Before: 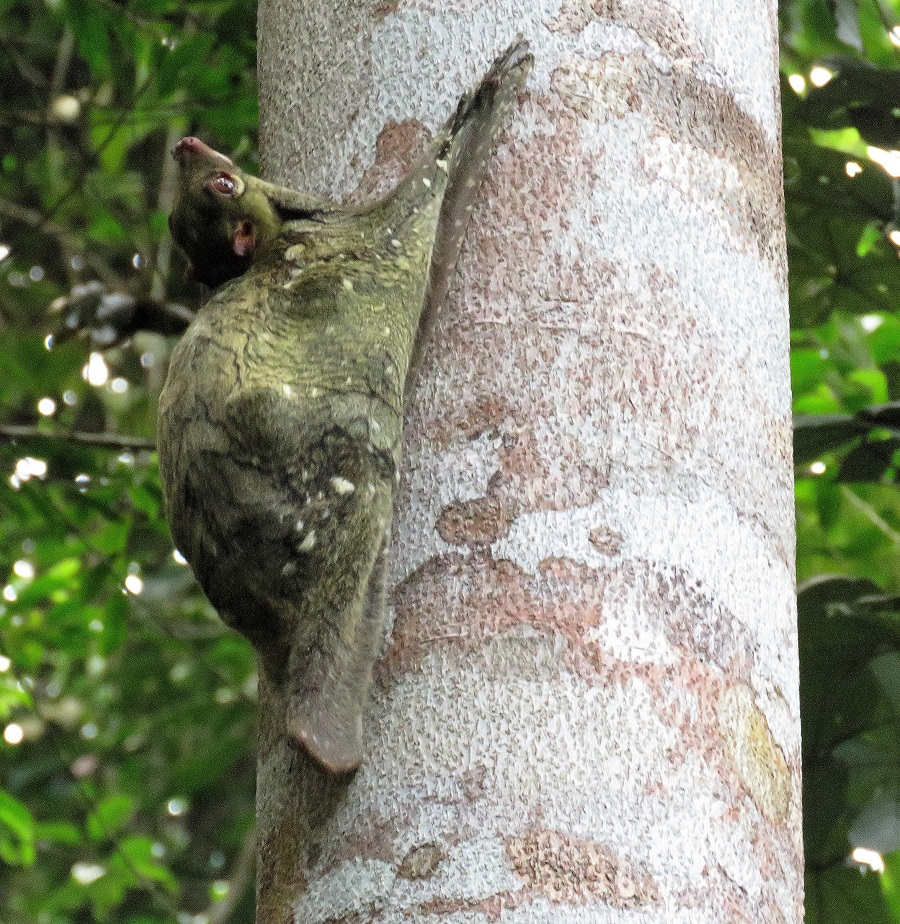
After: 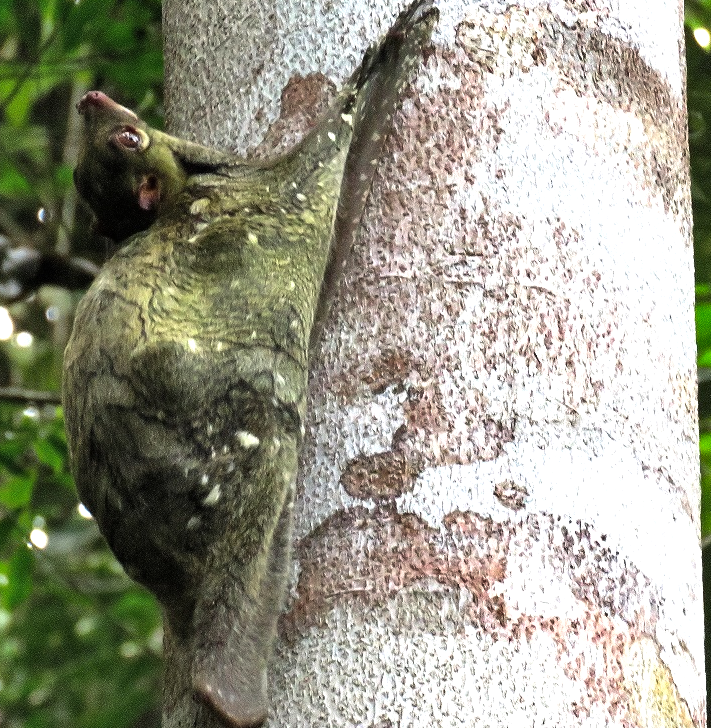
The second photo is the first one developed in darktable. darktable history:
crop and rotate: left 10.588%, top 4.997%, right 10.361%, bottom 16.148%
tone equalizer: on, module defaults
shadows and highlights: soften with gaussian
color balance rgb: linear chroma grading › global chroma 0.405%, perceptual saturation grading › global saturation -0.015%, perceptual brilliance grading › global brilliance 14.688%, perceptual brilliance grading › shadows -34.865%, global vibrance 20%
